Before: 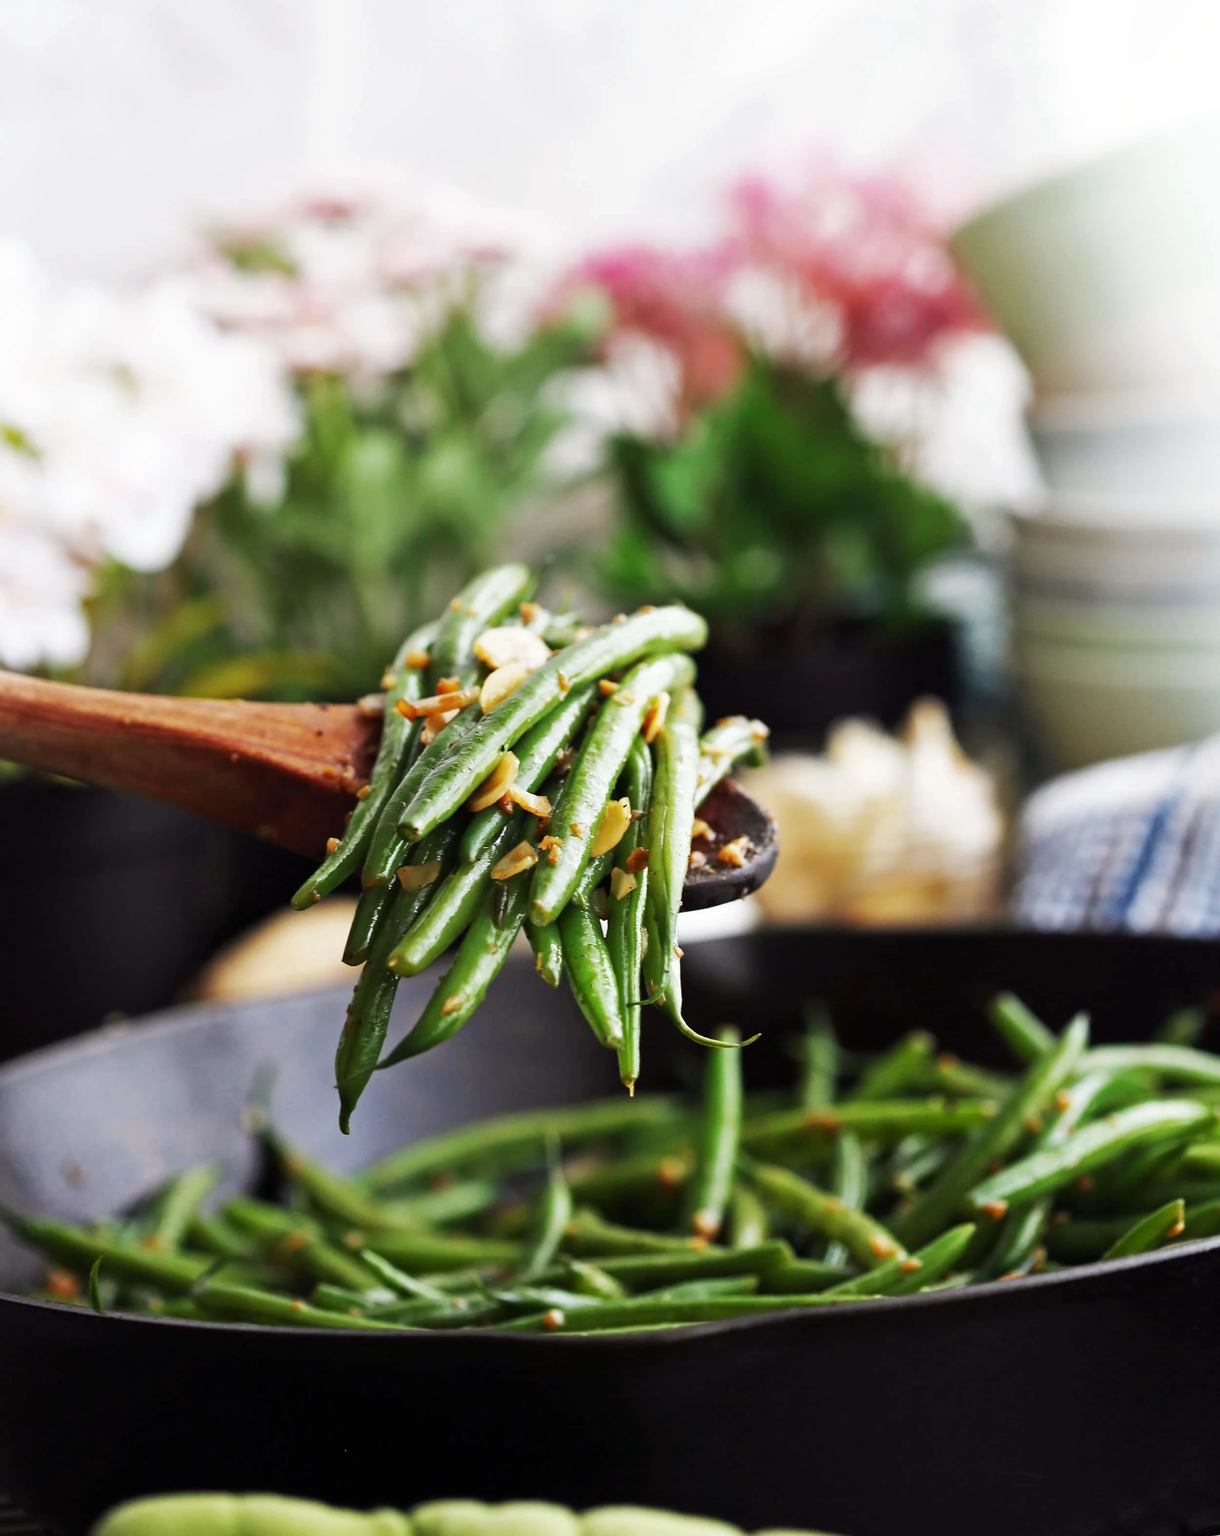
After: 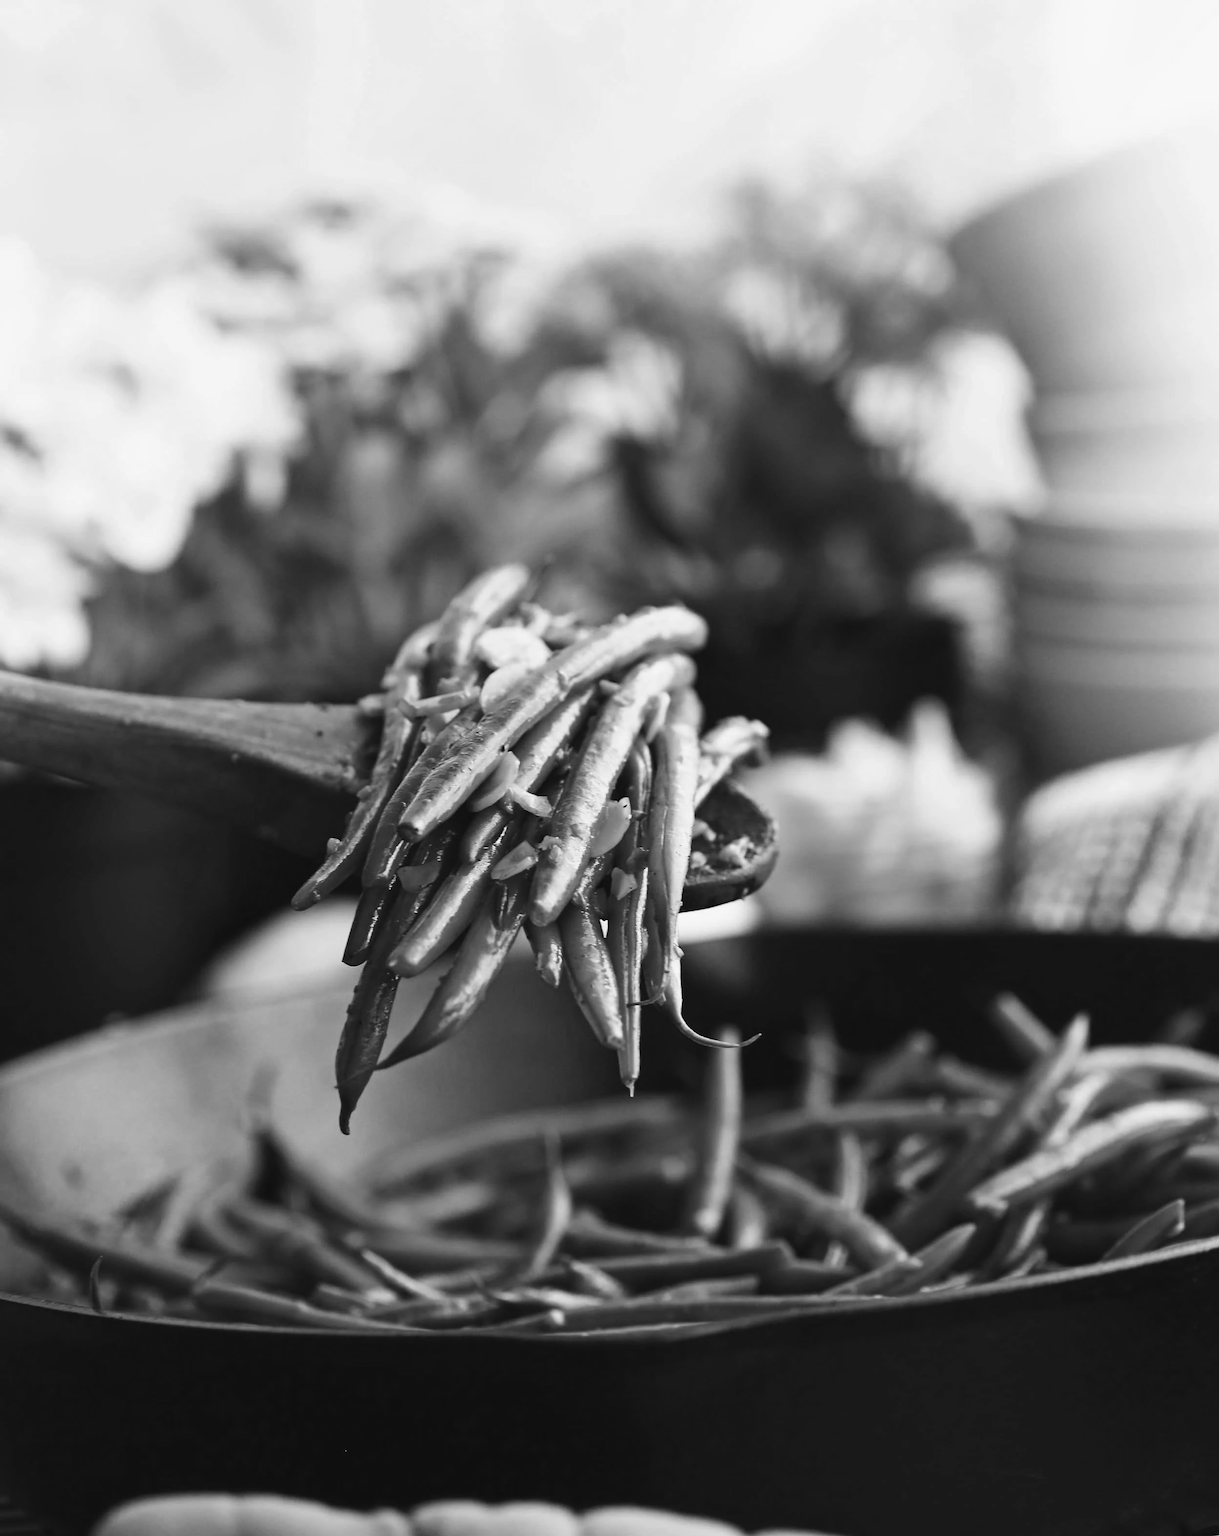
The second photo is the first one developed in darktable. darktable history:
exposure: black level correction -0.005, exposure 0.054 EV, compensate highlight preservation false
color calibration: output gray [0.253, 0.26, 0.487, 0], gray › normalize channels true, illuminant same as pipeline (D50), adaptation XYZ, x 0.346, y 0.359, gamut compression 0
